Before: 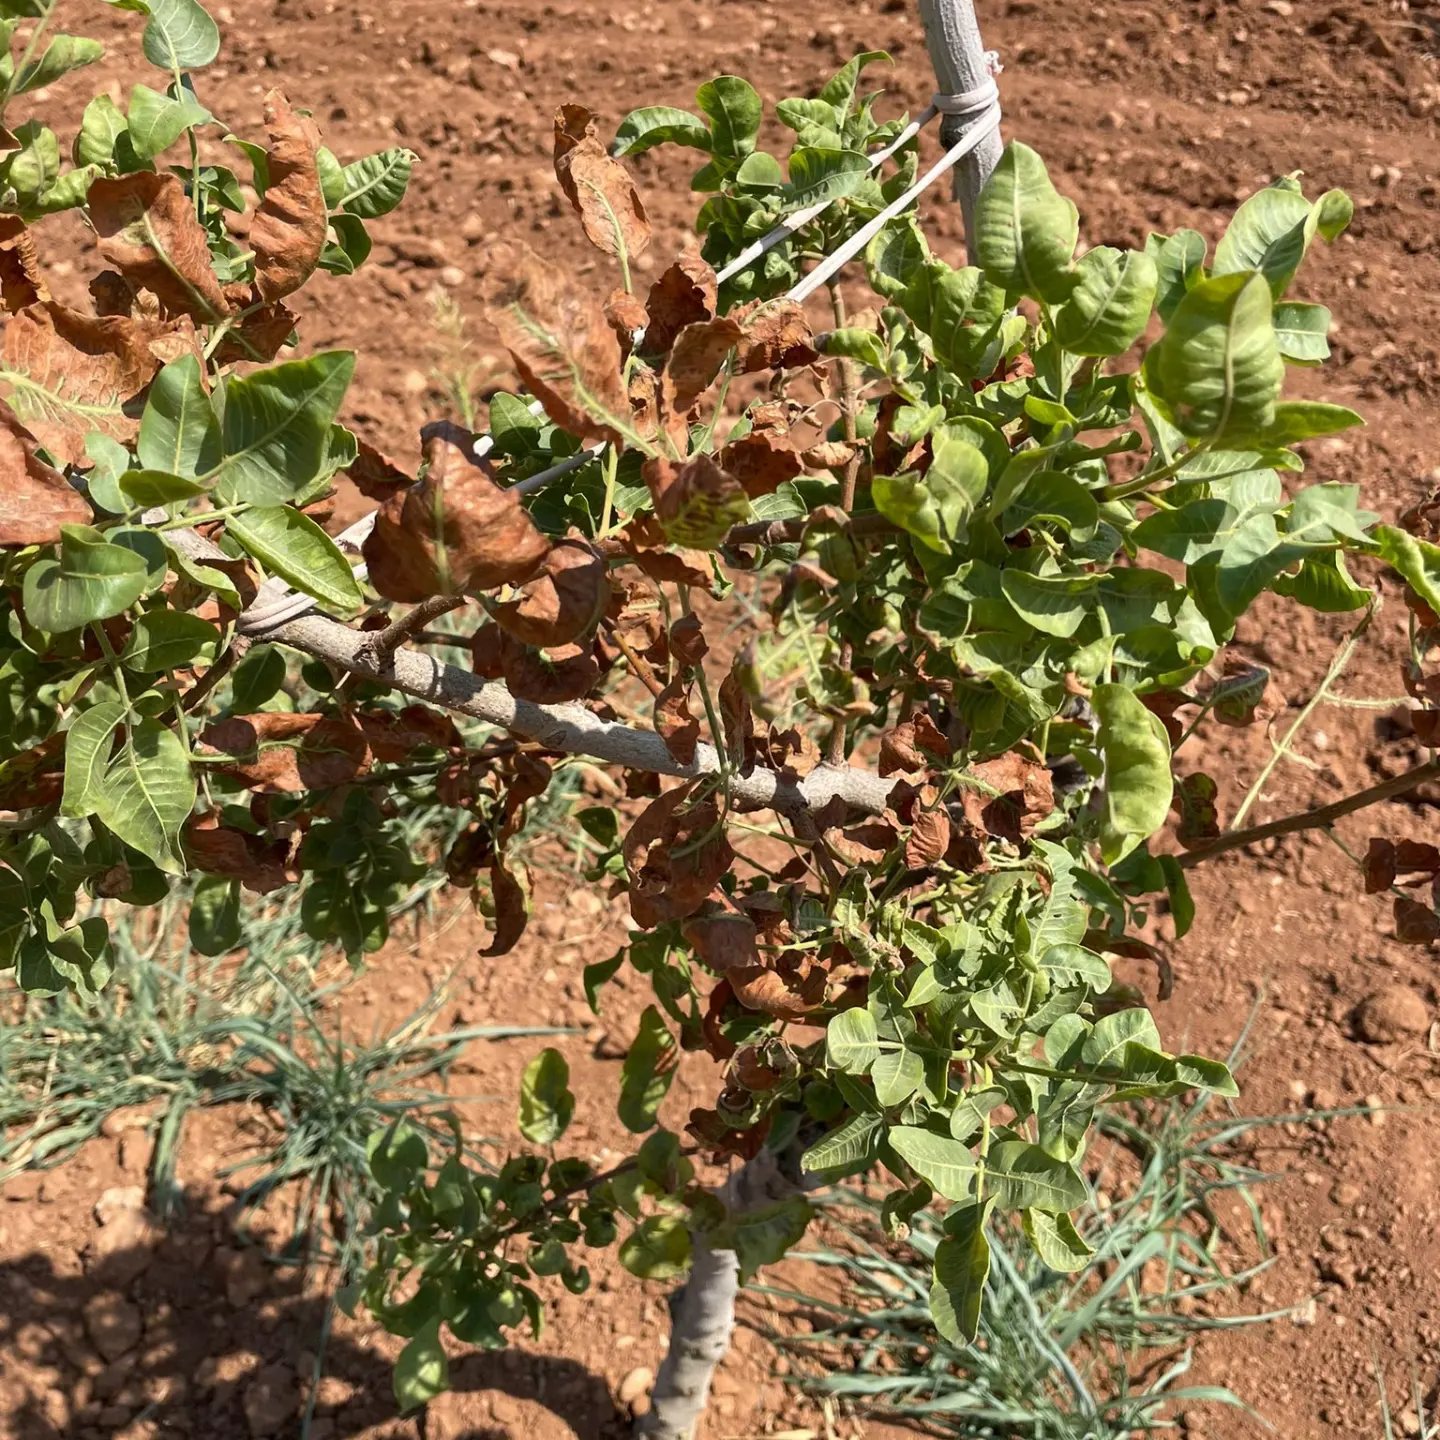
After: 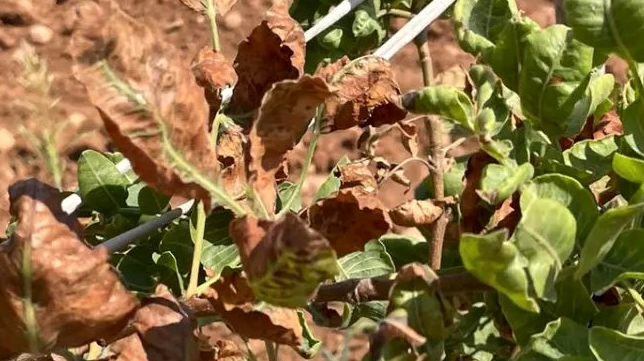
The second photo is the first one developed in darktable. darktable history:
crop: left 28.64%, top 16.832%, right 26.637%, bottom 58.055%
local contrast: mode bilateral grid, contrast 20, coarseness 50, detail 120%, midtone range 0.2
